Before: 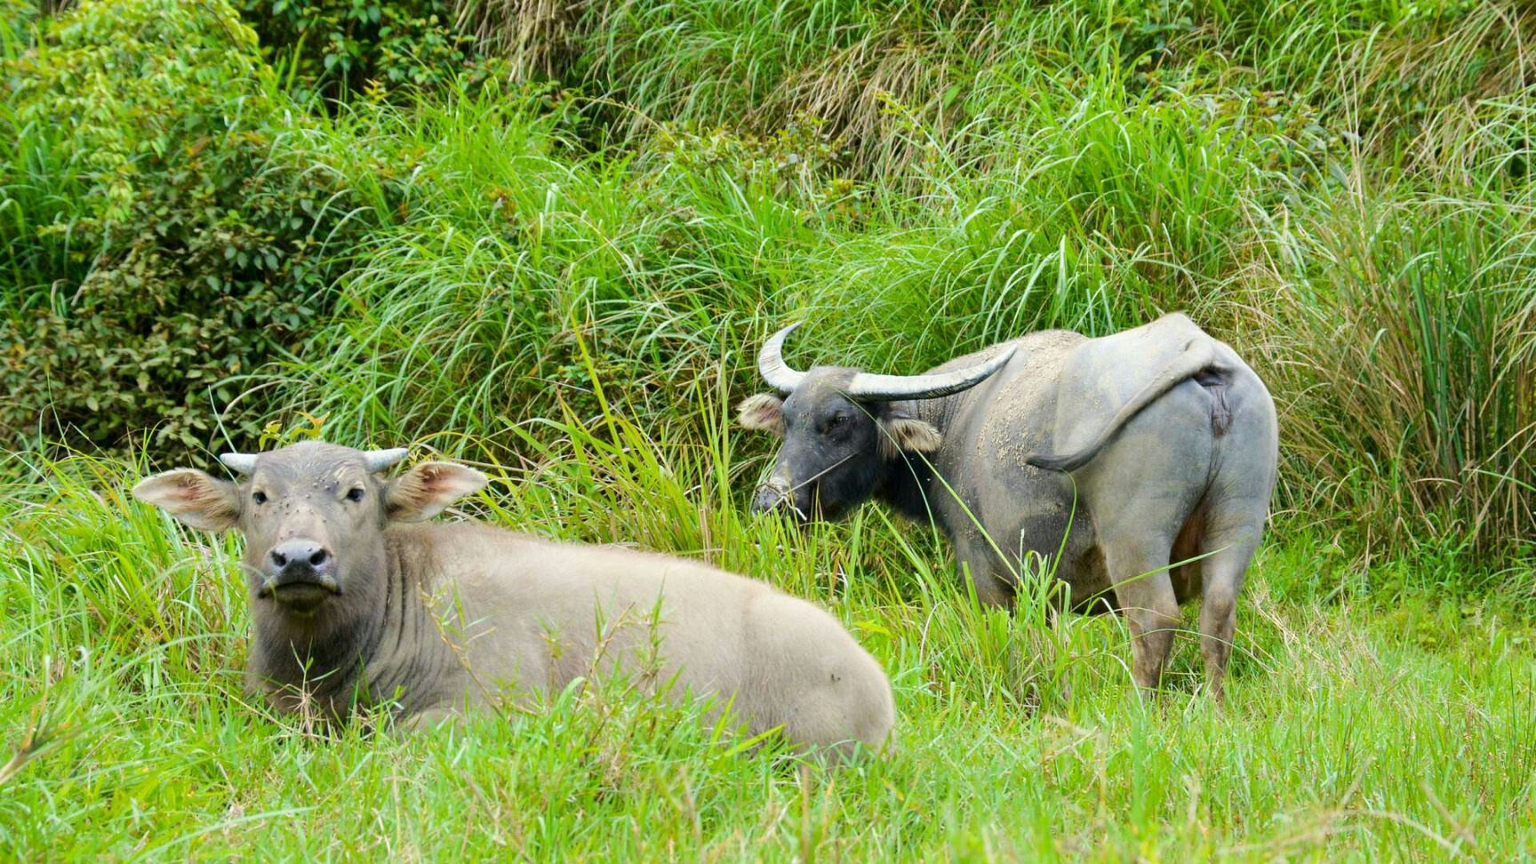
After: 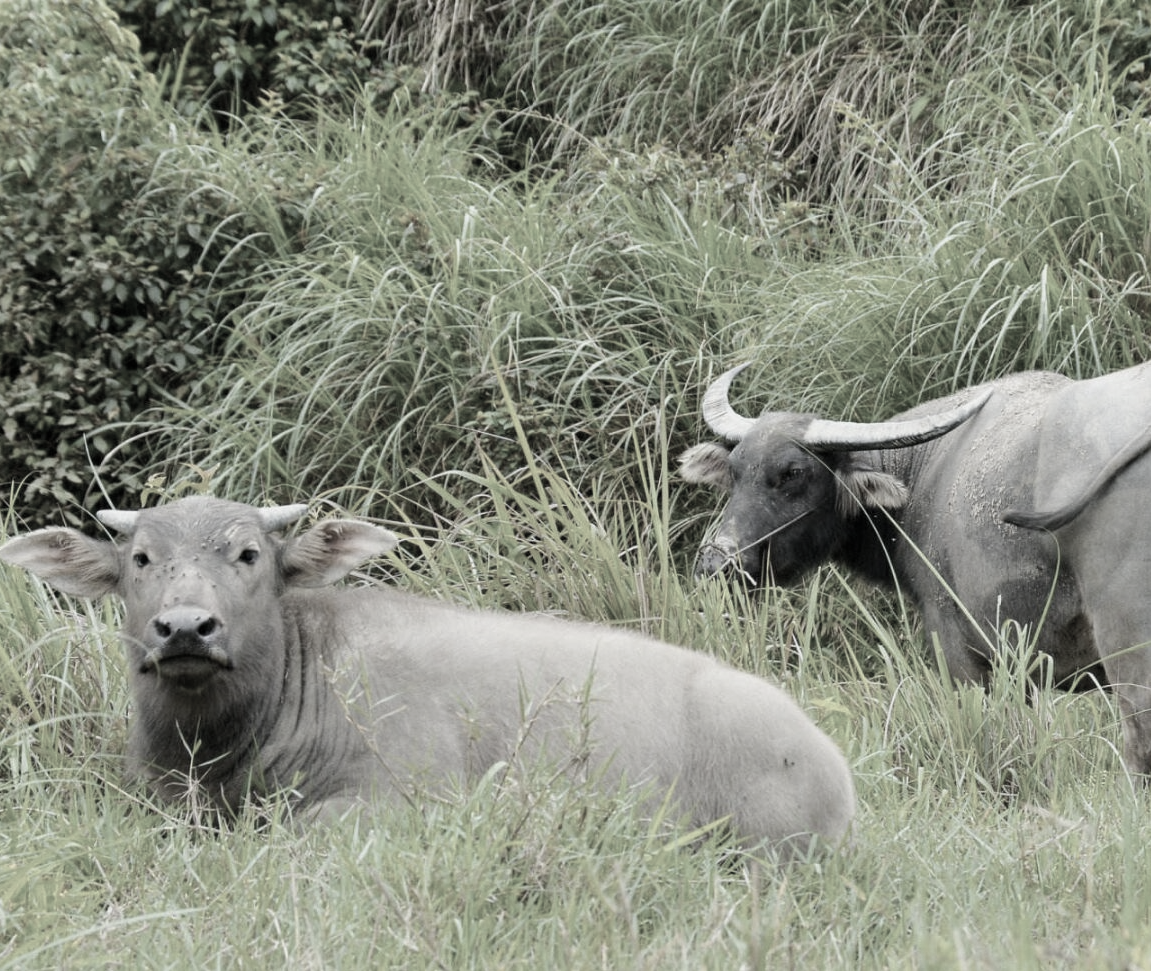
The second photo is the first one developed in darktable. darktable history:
crop and rotate: left 8.786%, right 24.548%
exposure: exposure -0.157 EV, compensate highlight preservation false
color correction: saturation 0.2
